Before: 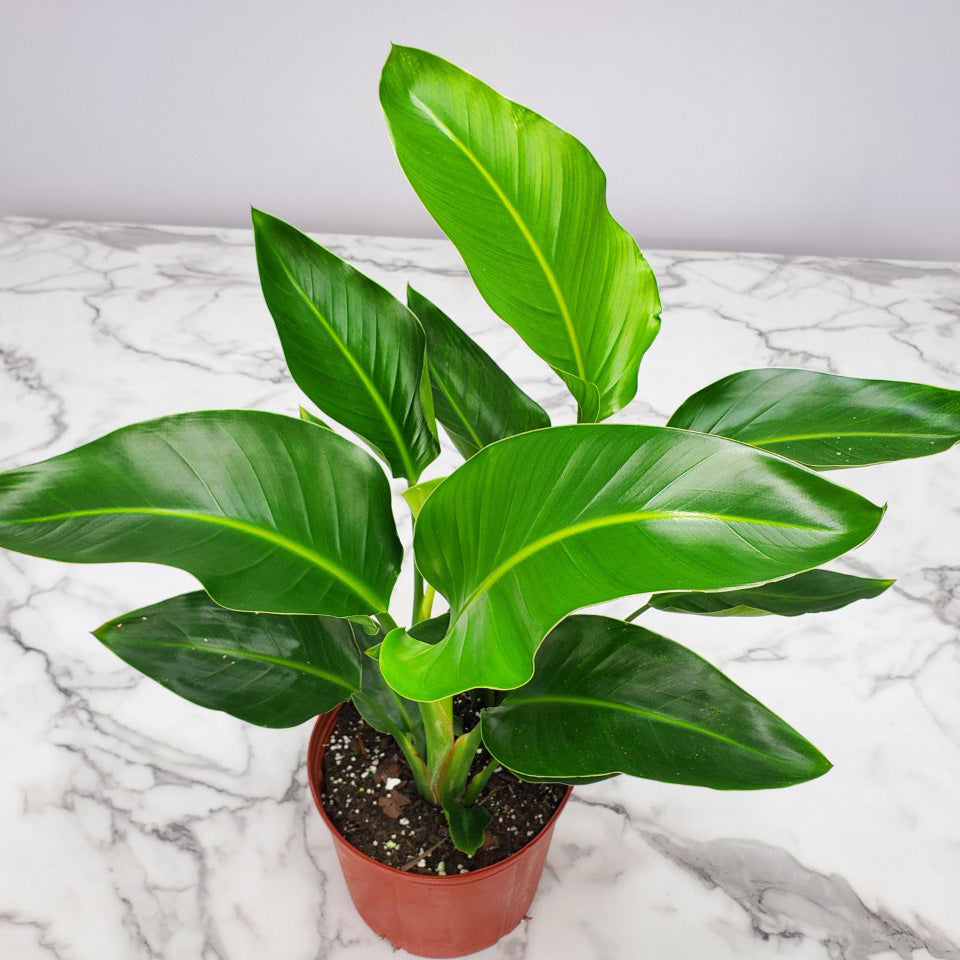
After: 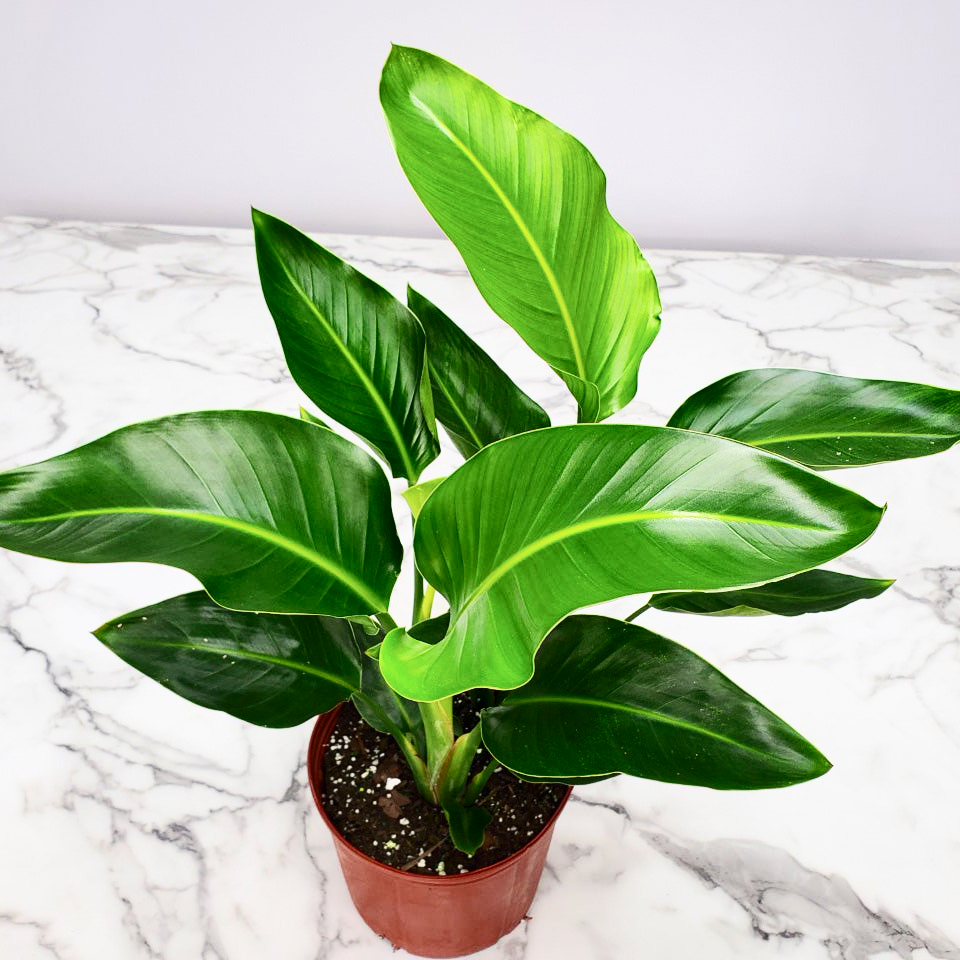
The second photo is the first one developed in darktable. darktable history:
contrast brightness saturation: contrast 0.298
haze removal: strength 0.018, distance 0.246, compatibility mode true, adaptive false
